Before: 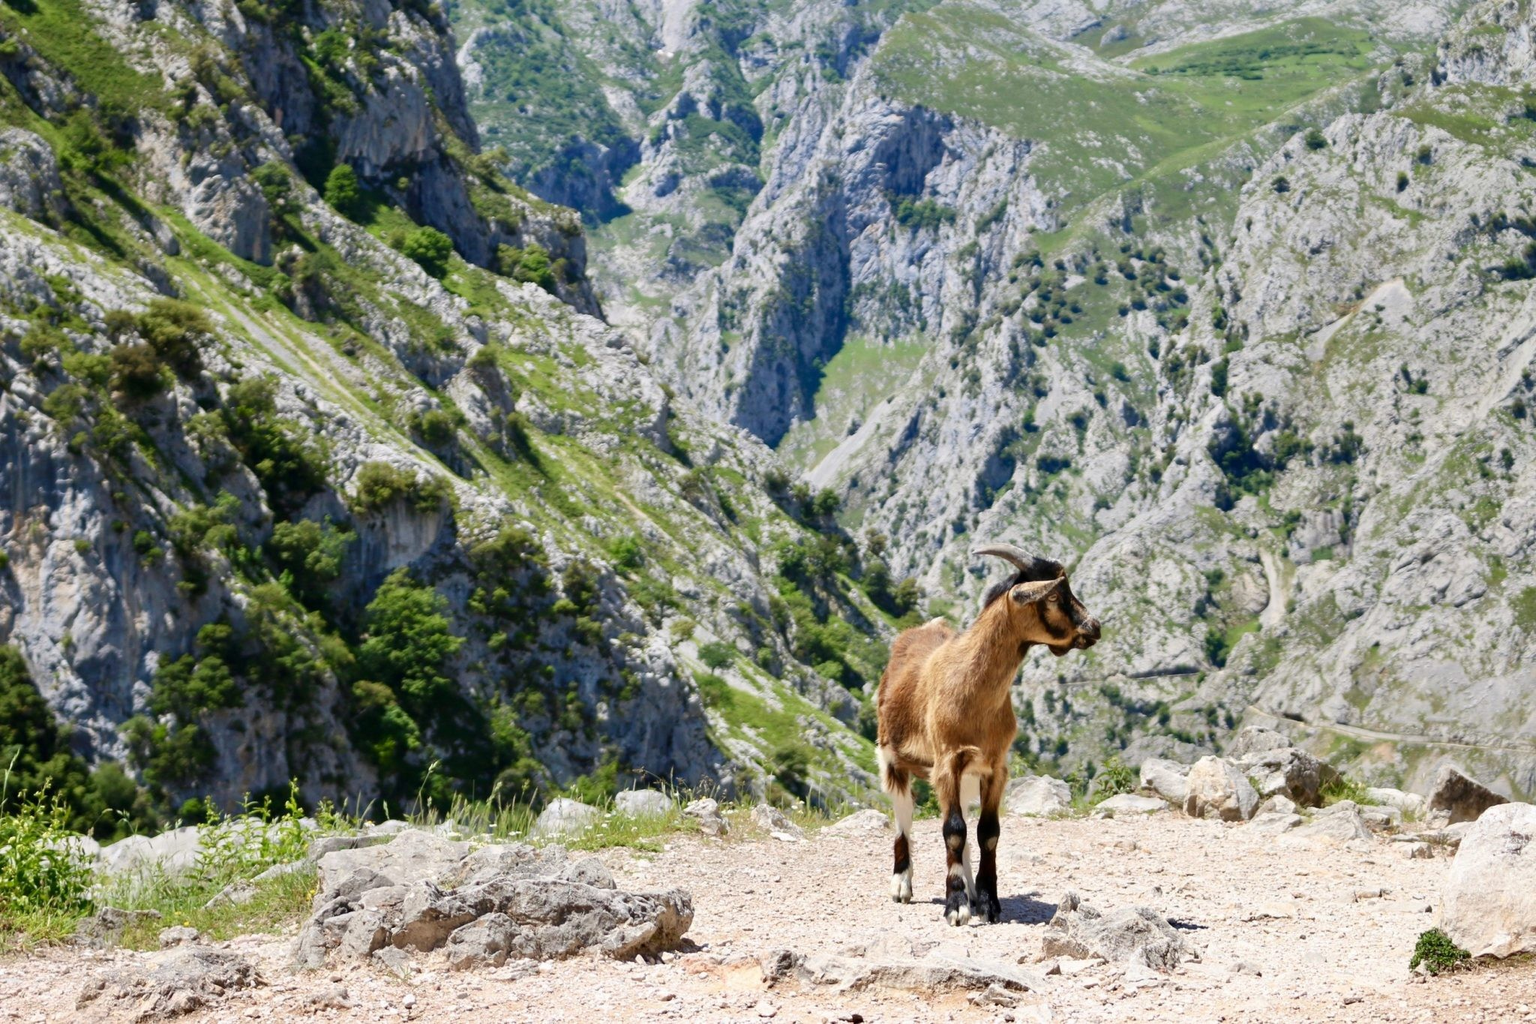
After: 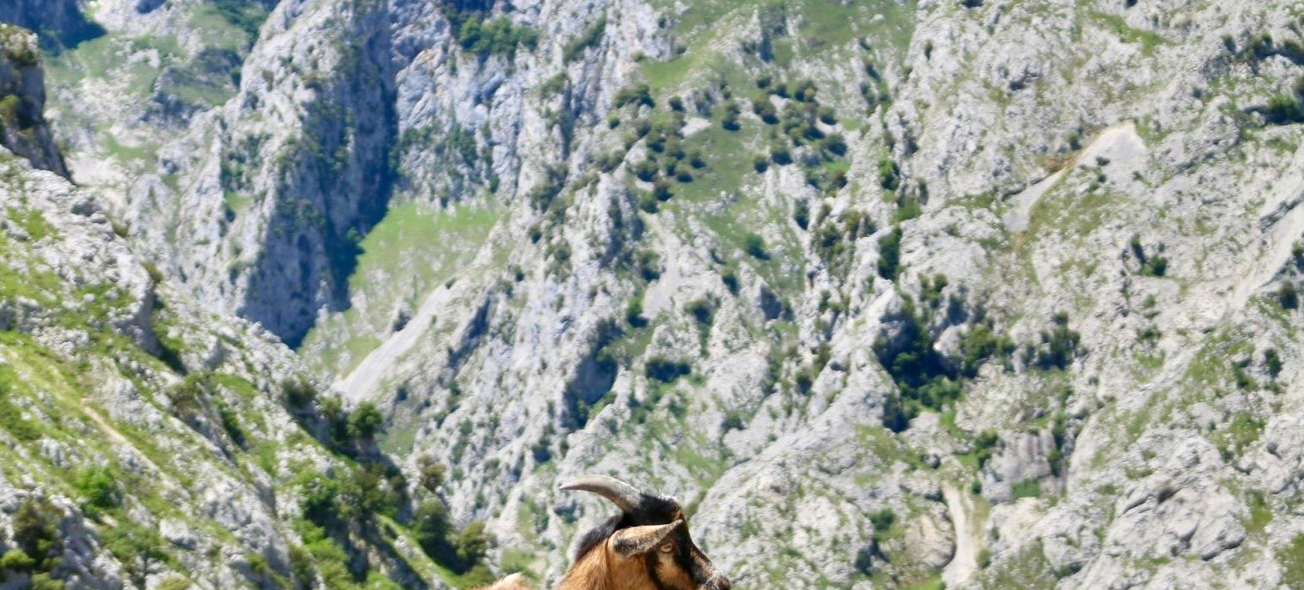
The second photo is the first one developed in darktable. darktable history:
crop: left 36.005%, top 18.293%, right 0.31%, bottom 38.444%
exposure: exposure 0.217 EV, compensate highlight preservation false
